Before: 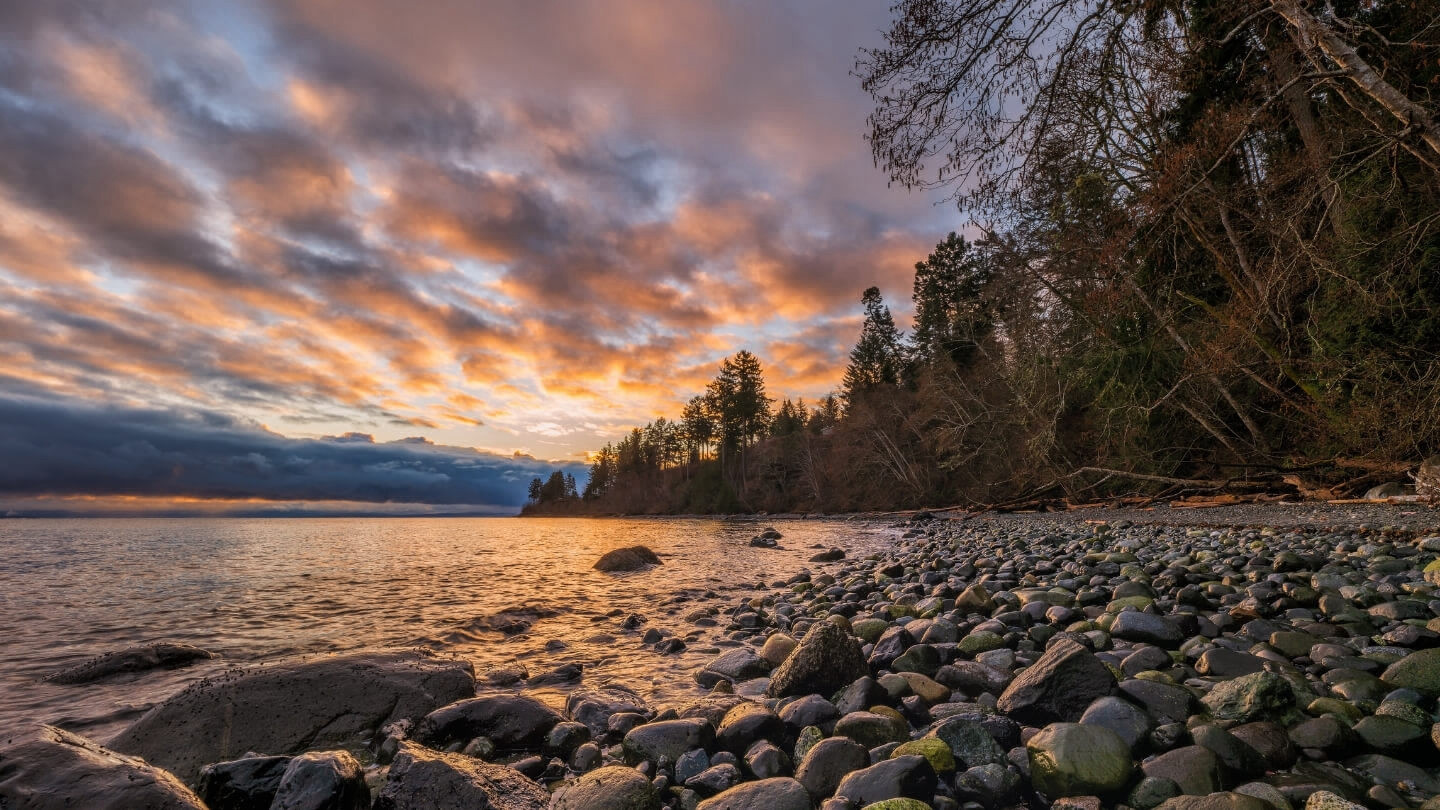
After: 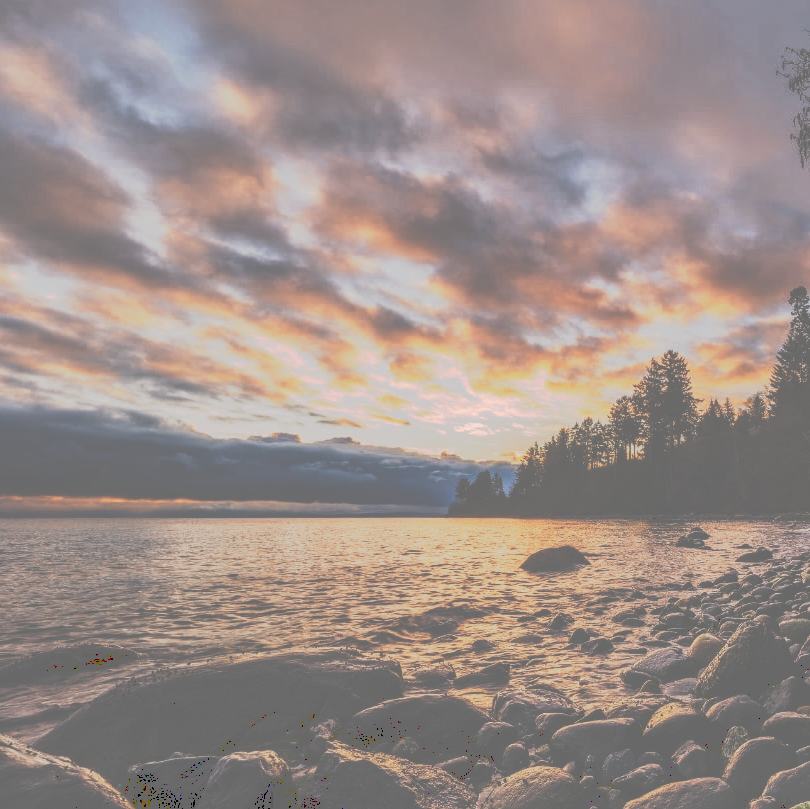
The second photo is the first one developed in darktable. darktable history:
tone curve: curves: ch0 [(0, 0) (0.003, 0.437) (0.011, 0.438) (0.025, 0.441) (0.044, 0.441) (0.069, 0.441) (0.1, 0.444) (0.136, 0.447) (0.177, 0.452) (0.224, 0.457) (0.277, 0.466) (0.335, 0.485) (0.399, 0.514) (0.468, 0.558) (0.543, 0.616) (0.623, 0.686) (0.709, 0.76) (0.801, 0.803) (0.898, 0.825) (1, 1)], preserve colors none
crop: left 5.114%, right 38.589%
contrast brightness saturation: contrast 0.11, saturation -0.17
